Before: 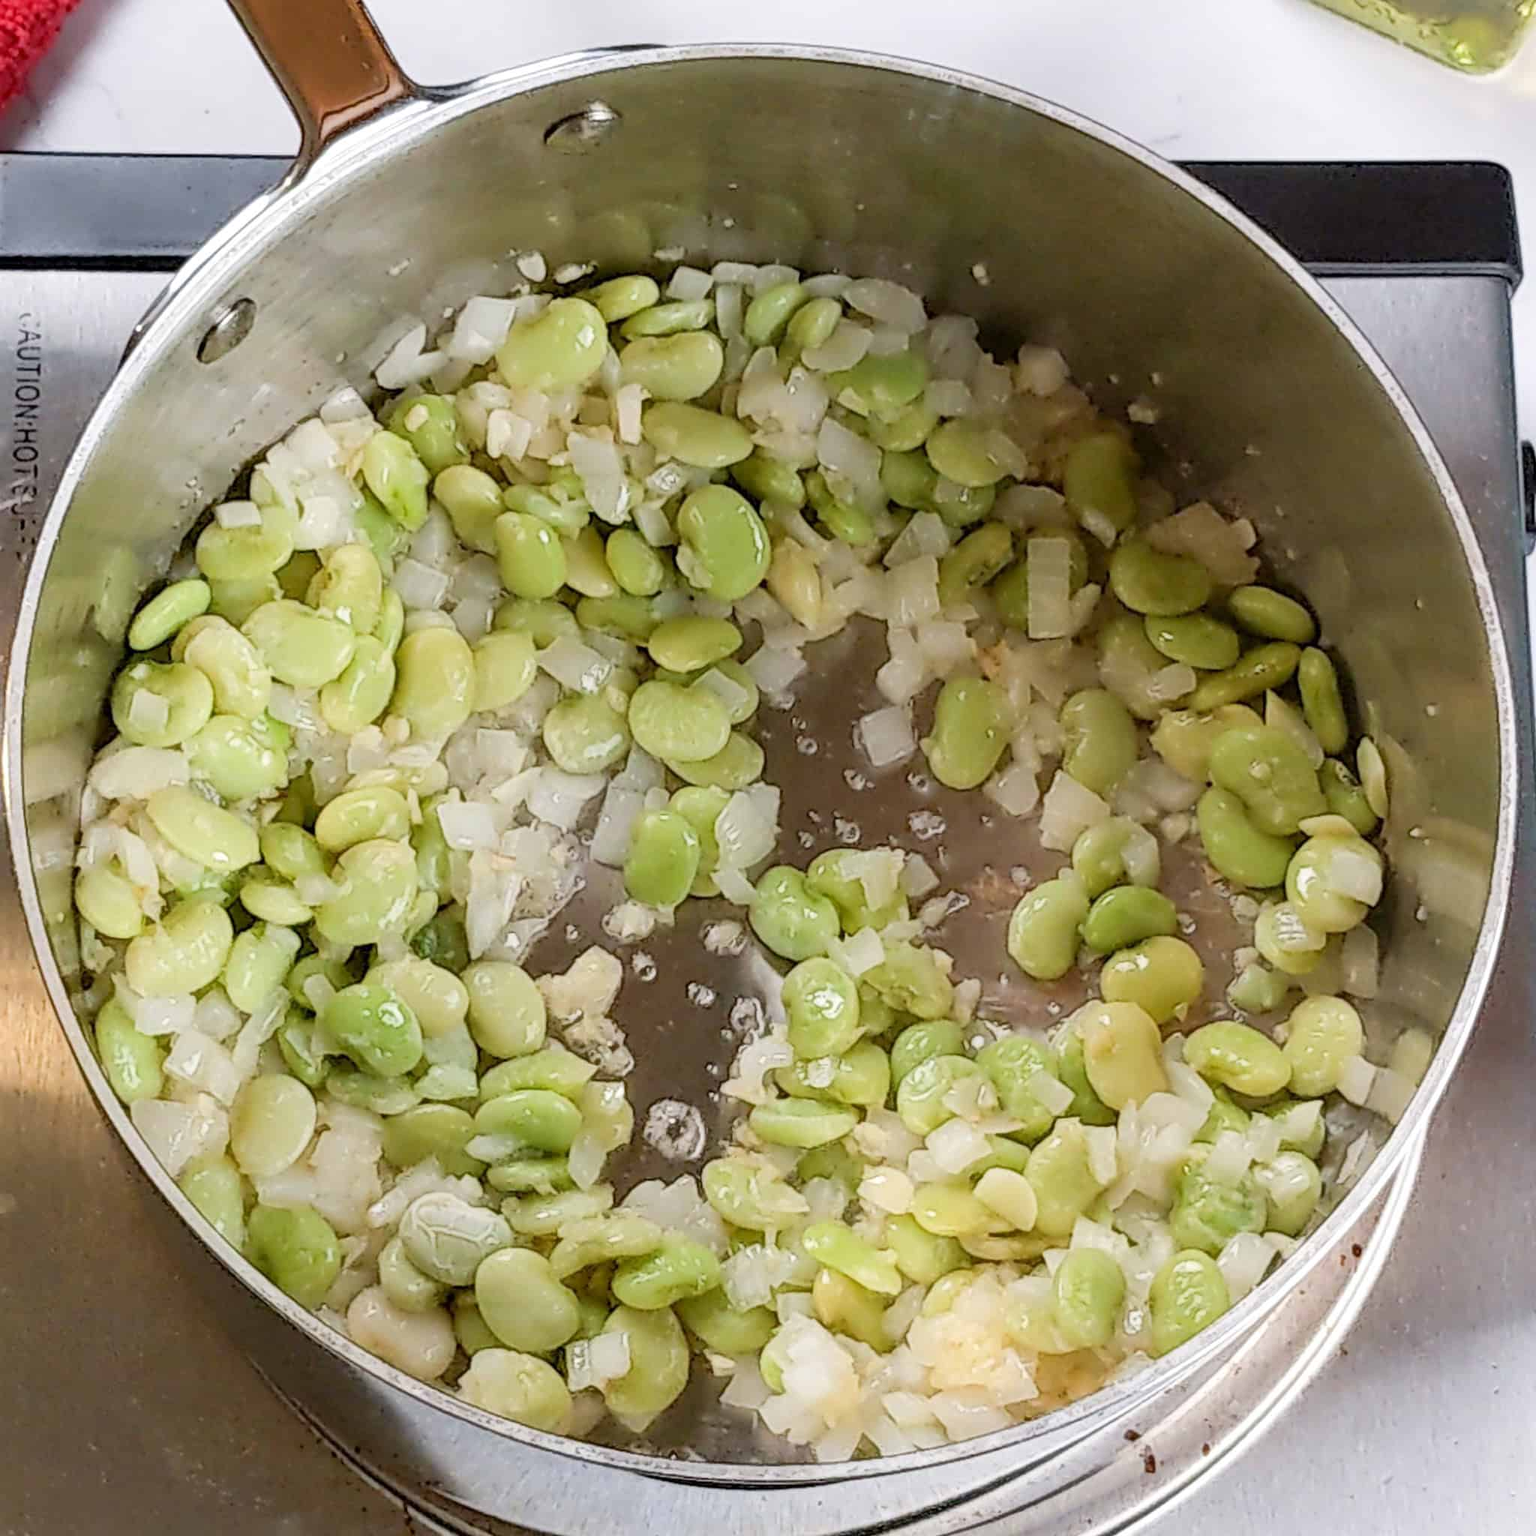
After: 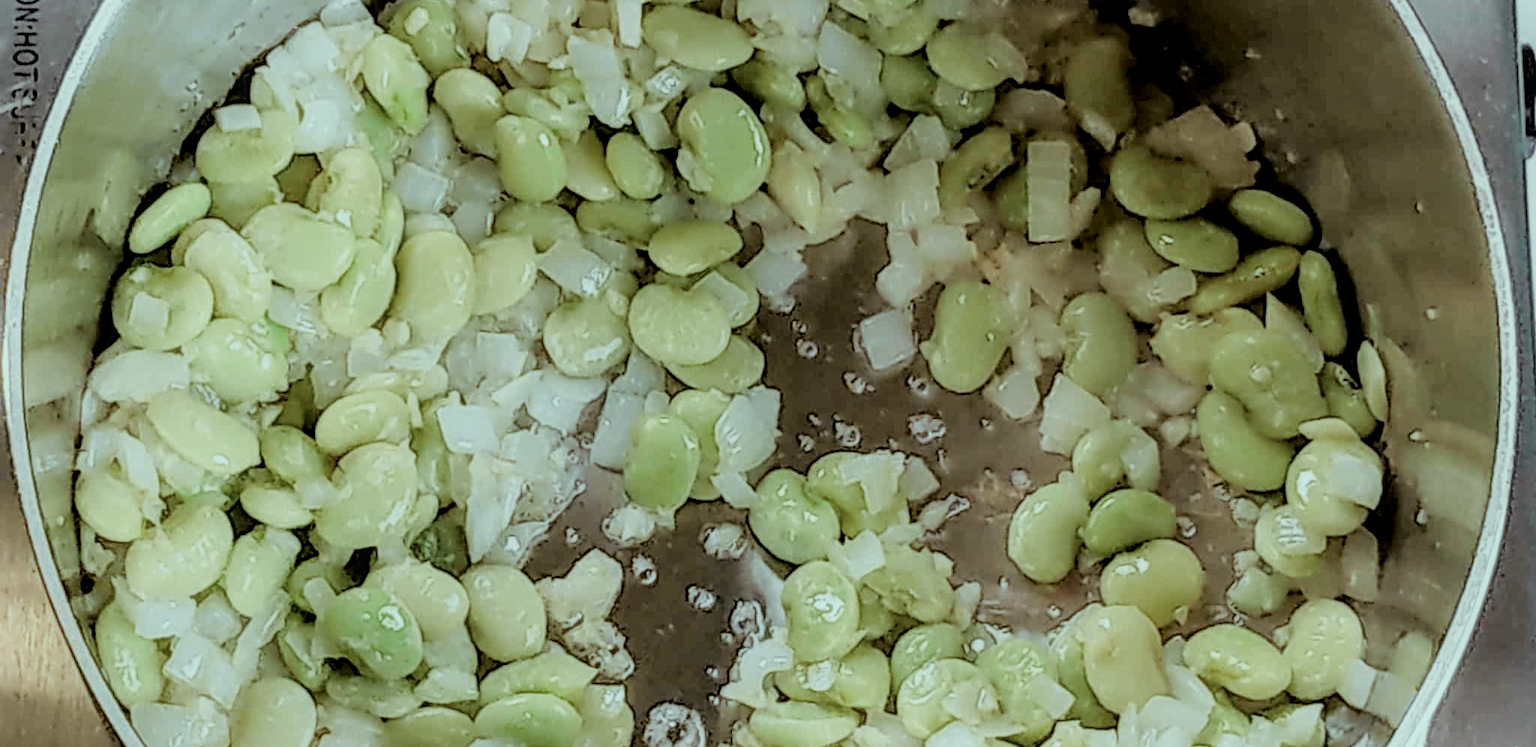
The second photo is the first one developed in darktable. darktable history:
local contrast: on, module defaults
crop and rotate: top 25.872%, bottom 25.433%
exposure: black level correction 0.001, compensate highlight preservation false
tone curve: curves: ch0 [(0, 0) (0.058, 0.037) (0.214, 0.183) (0.304, 0.288) (0.561, 0.554) (0.687, 0.677) (0.768, 0.768) (0.858, 0.861) (0.987, 0.945)]; ch1 [(0, 0) (0.172, 0.123) (0.312, 0.296) (0.432, 0.448) (0.471, 0.469) (0.502, 0.5) (0.521, 0.505) (0.565, 0.569) (0.663, 0.663) (0.703, 0.721) (0.857, 0.917) (1, 1)]; ch2 [(0, 0) (0.411, 0.424) (0.485, 0.497) (0.502, 0.5) (0.517, 0.511) (0.556, 0.551) (0.626, 0.594) (0.709, 0.661) (1, 1)], color space Lab, independent channels, preserve colors none
color balance rgb: highlights gain › chroma 4.107%, highlights gain › hue 203.24°, perceptual saturation grading › global saturation -1.783%, perceptual saturation grading › highlights -8.276%, perceptual saturation grading › mid-tones 8.025%, perceptual saturation grading › shadows 3.044%
filmic rgb: black relative exposure -4.86 EV, white relative exposure 4.03 EV, hardness 2.82
